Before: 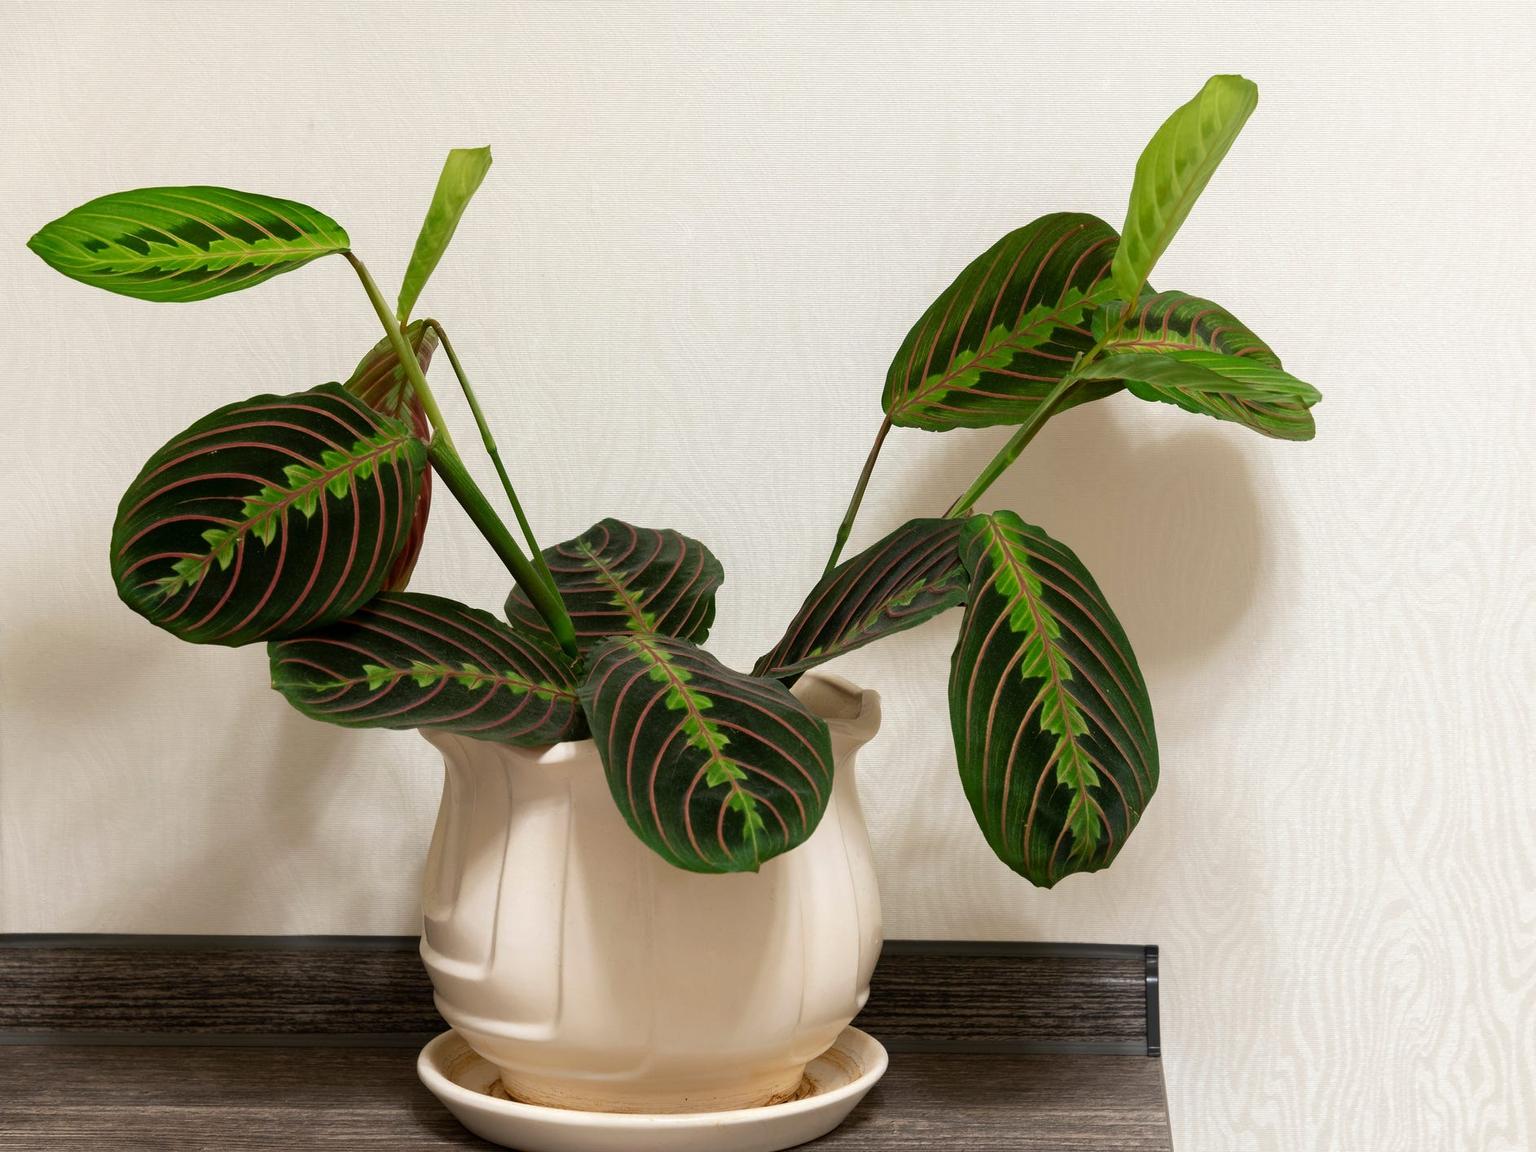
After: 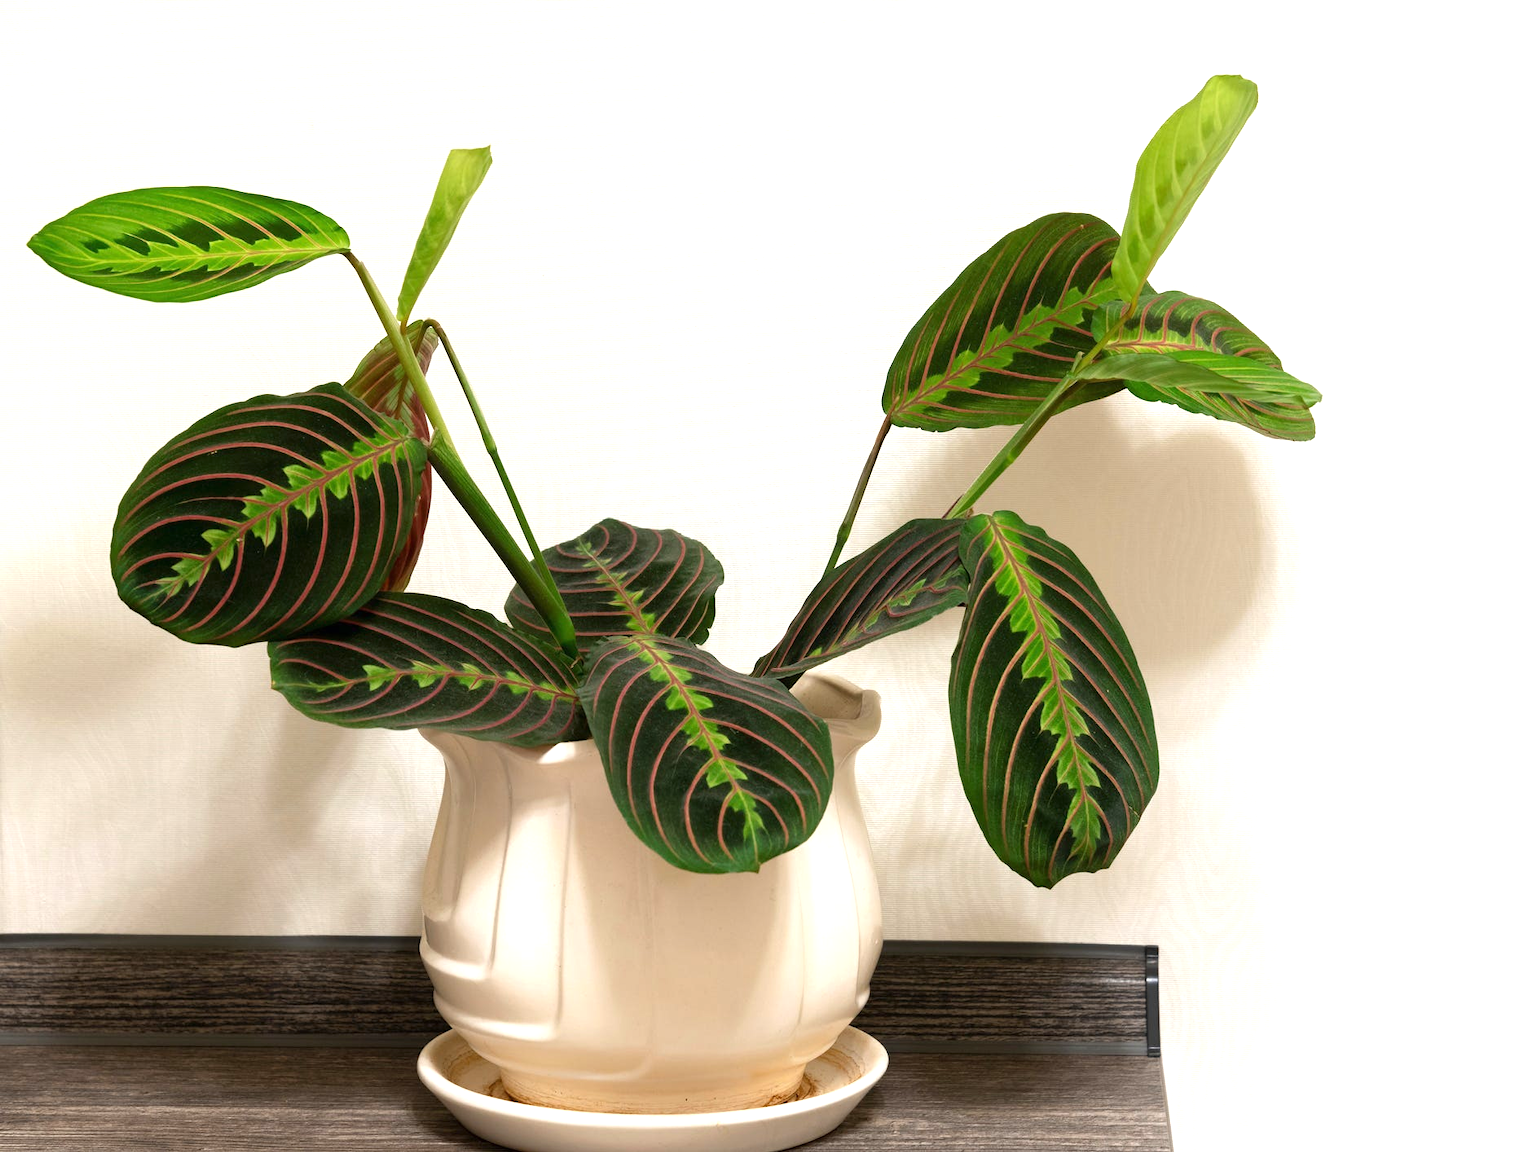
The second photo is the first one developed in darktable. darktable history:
exposure: black level correction 0, exposure 0.7 EV, compensate exposure bias true, compensate highlight preservation false
